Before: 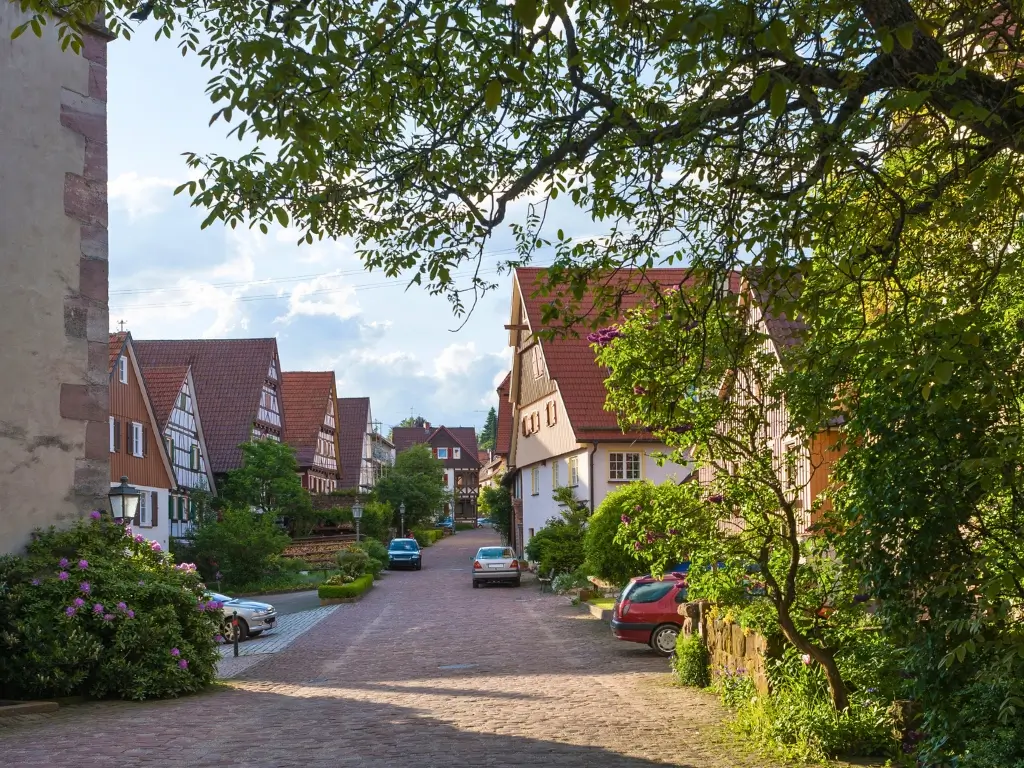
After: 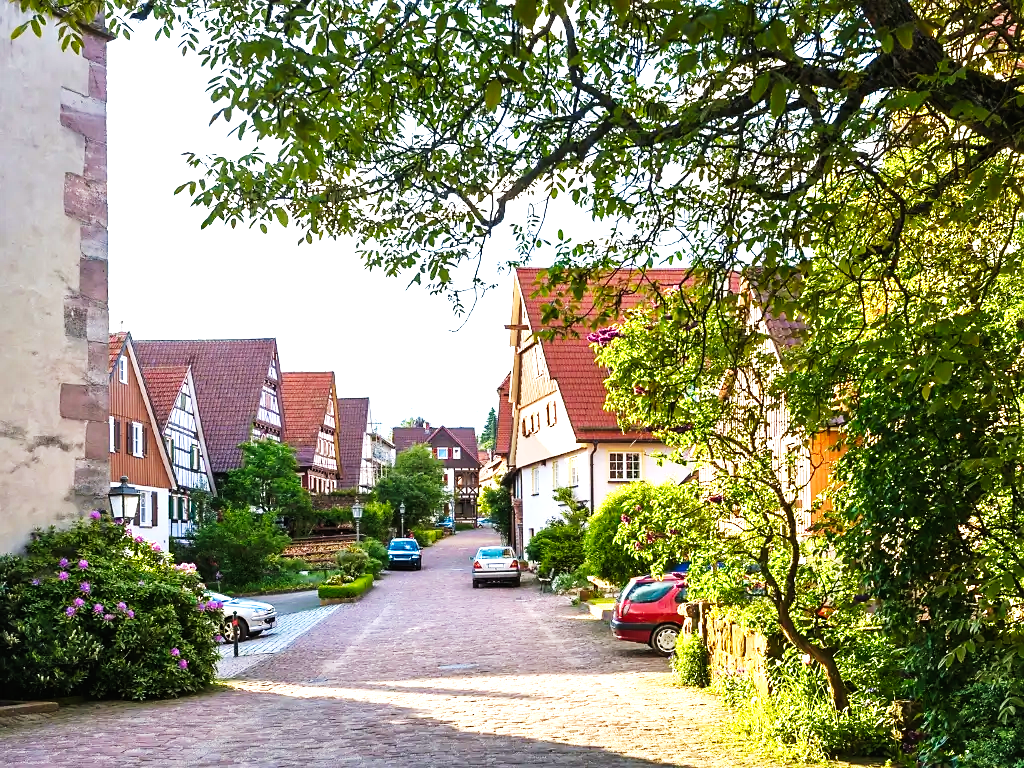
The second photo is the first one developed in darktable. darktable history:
shadows and highlights: radius 45.8, white point adjustment 6.62, compress 79.34%, soften with gaussian
base curve: curves: ch0 [(0, 0) (0.007, 0.004) (0.027, 0.03) (0.046, 0.07) (0.207, 0.54) (0.442, 0.872) (0.673, 0.972) (1, 1)], preserve colors none
sharpen: radius 1.566, amount 0.361, threshold 1.593
